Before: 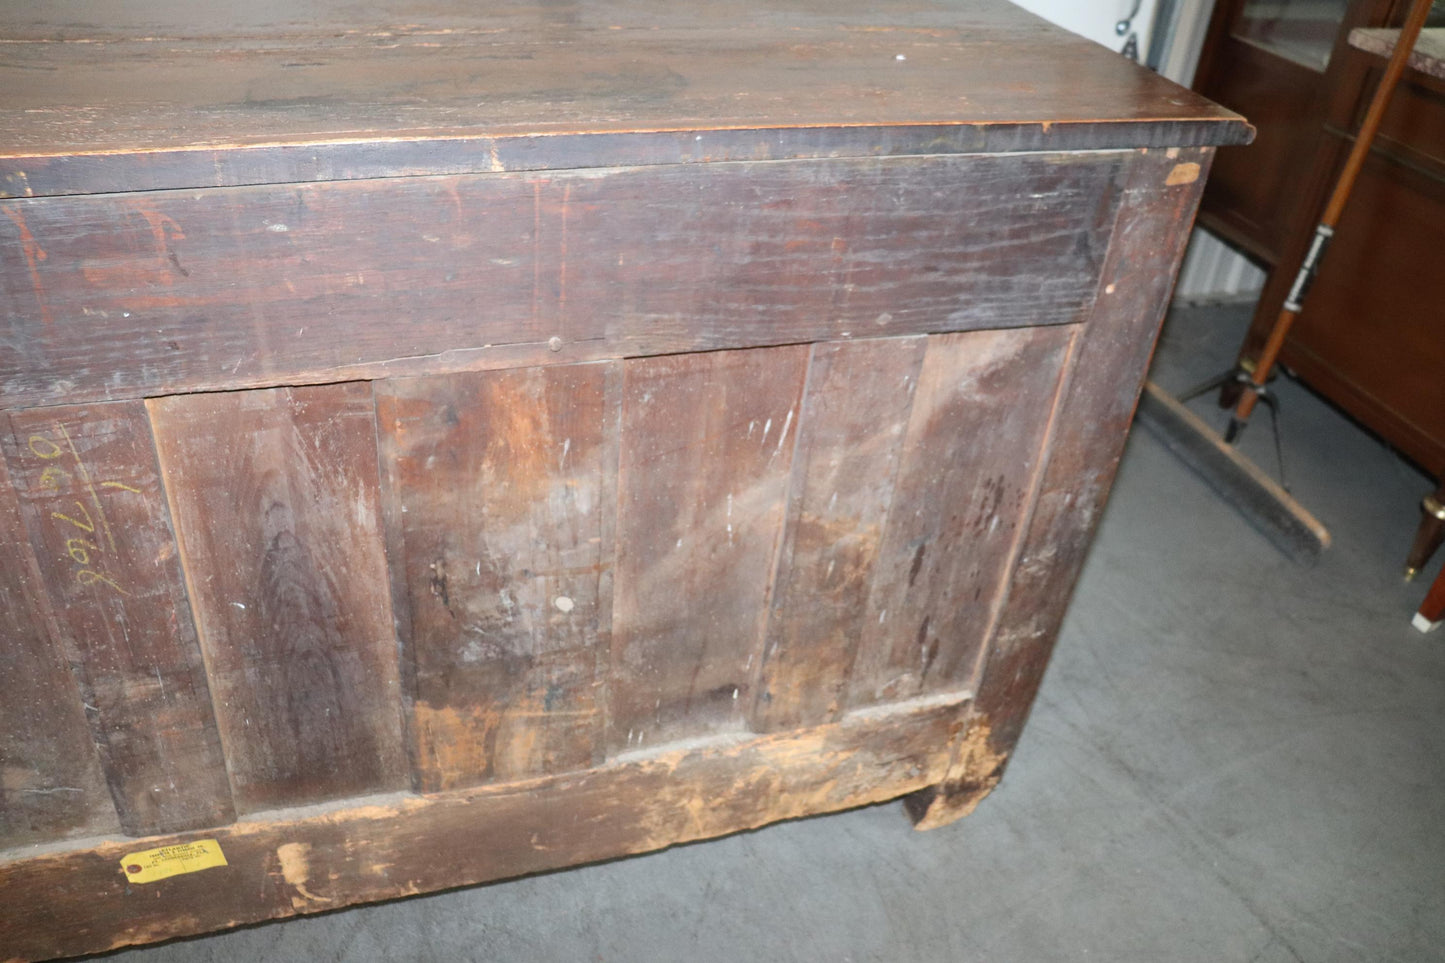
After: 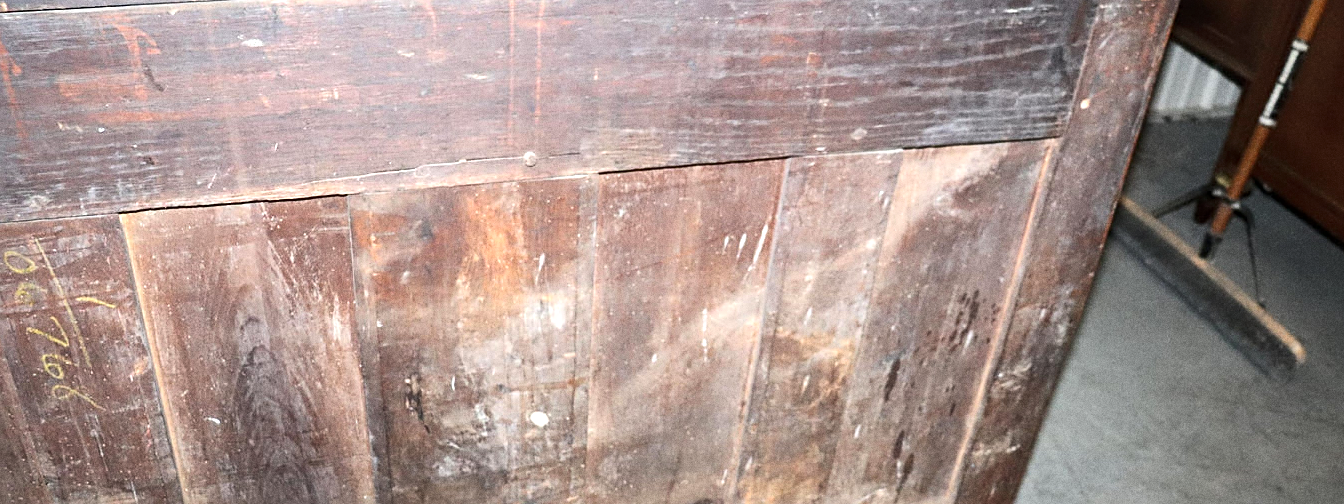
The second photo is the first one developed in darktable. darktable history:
sharpen: on, module defaults
crop: left 1.744%, top 19.225%, right 5.069%, bottom 28.357%
grain: coarseness 0.09 ISO
shadows and highlights: shadows 30.86, highlights 0, soften with gaussian
local contrast: mode bilateral grid, contrast 20, coarseness 50, detail 120%, midtone range 0.2
tone equalizer: -8 EV -0.75 EV, -7 EV -0.7 EV, -6 EV -0.6 EV, -5 EV -0.4 EV, -3 EV 0.4 EV, -2 EV 0.6 EV, -1 EV 0.7 EV, +0 EV 0.75 EV, edges refinement/feathering 500, mask exposure compensation -1.57 EV, preserve details no
